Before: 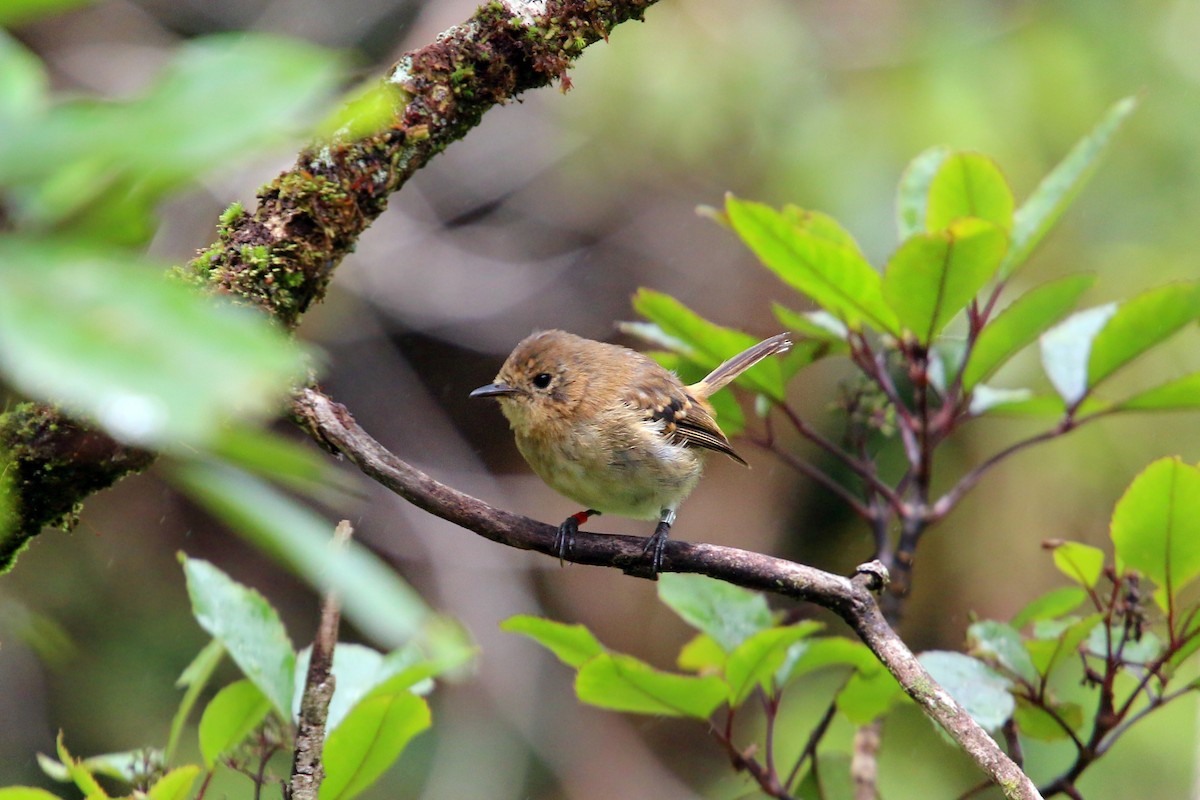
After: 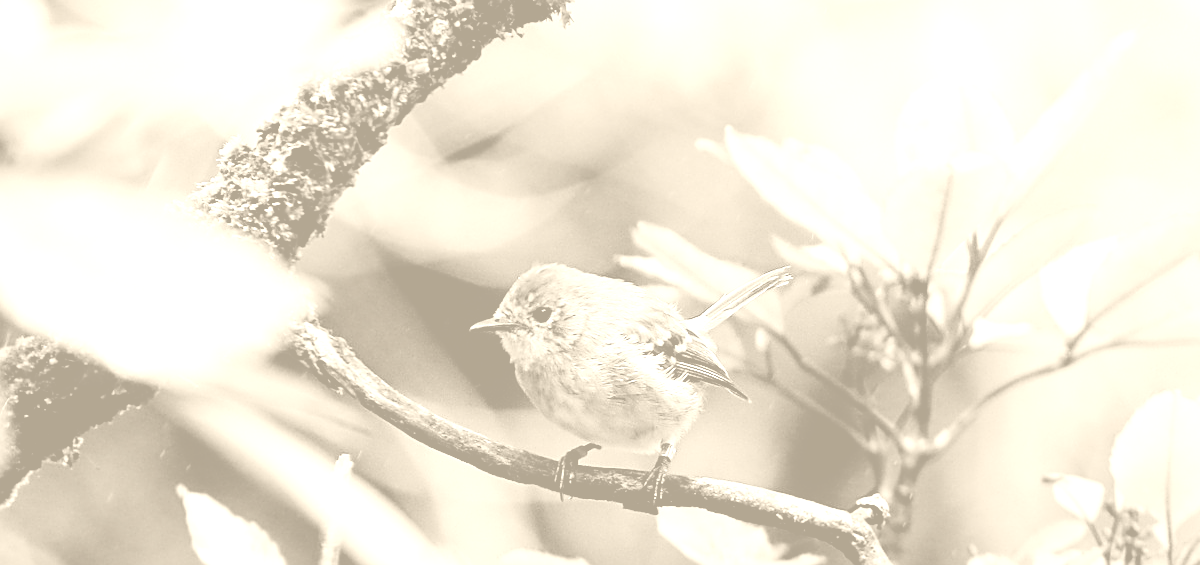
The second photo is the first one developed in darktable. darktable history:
filmic rgb: black relative exposure -5 EV, hardness 2.88, contrast 1.3, highlights saturation mix -30%
crop and rotate: top 8.293%, bottom 20.996%
sharpen: on, module defaults
colorize: hue 36°, saturation 71%, lightness 80.79%
